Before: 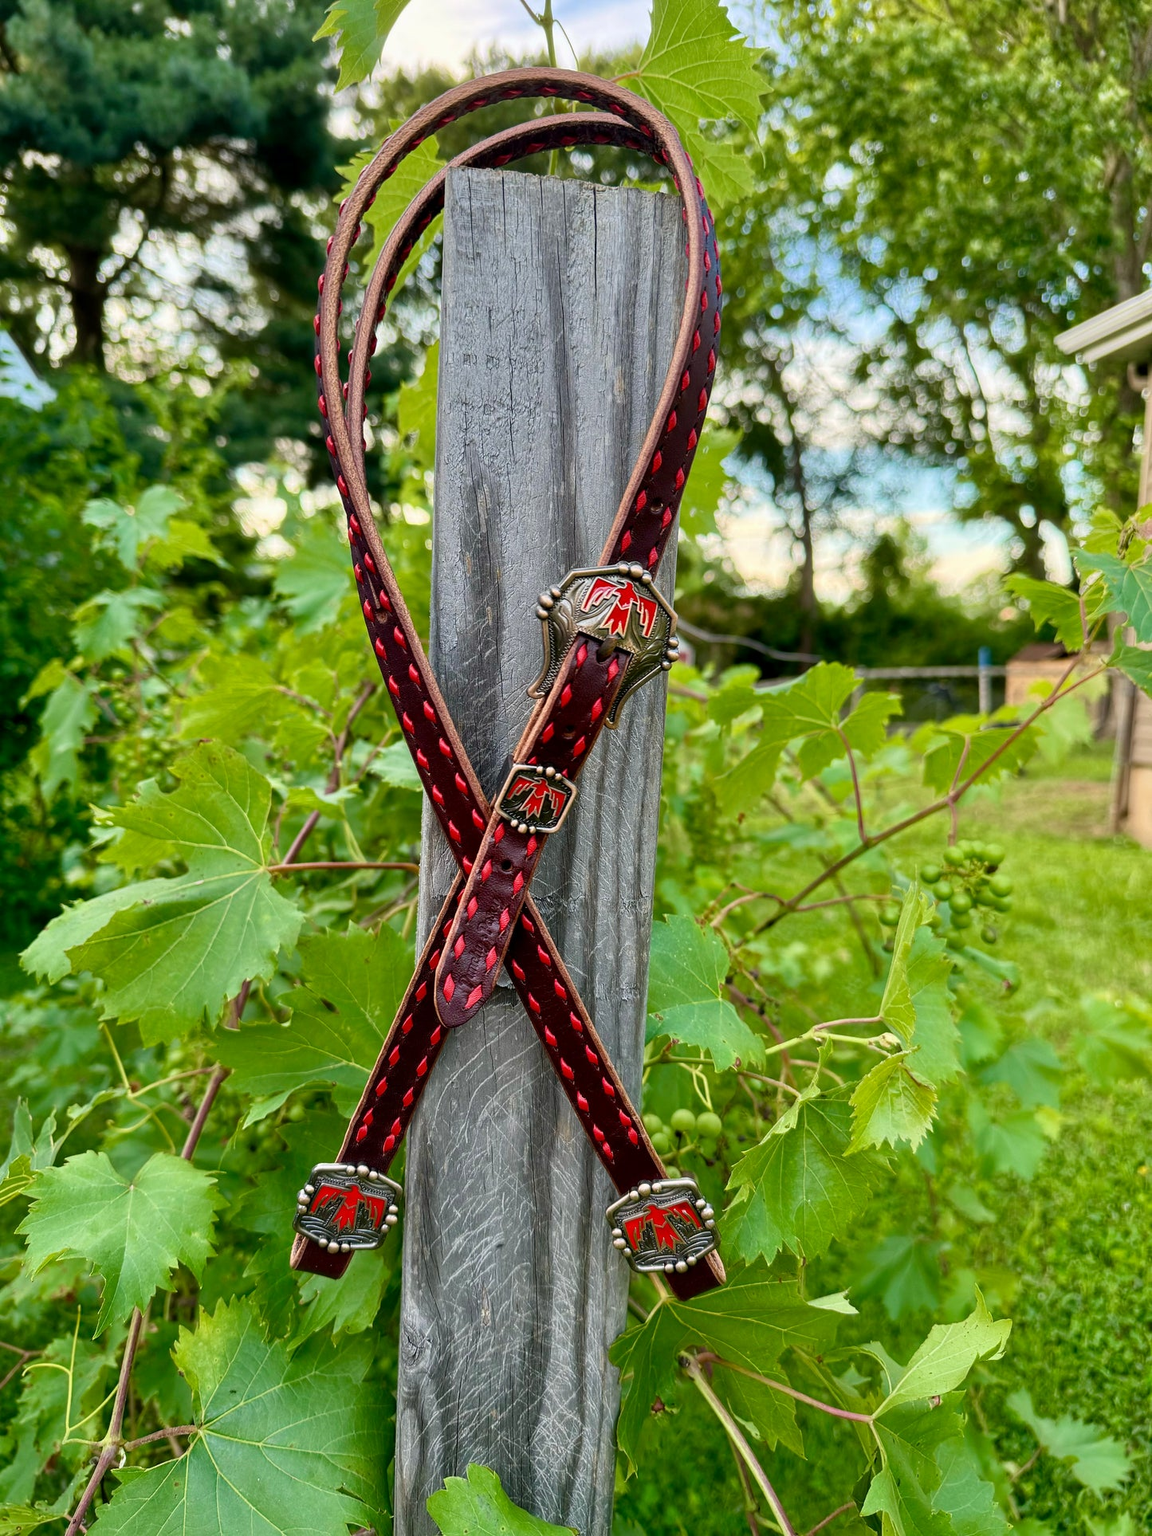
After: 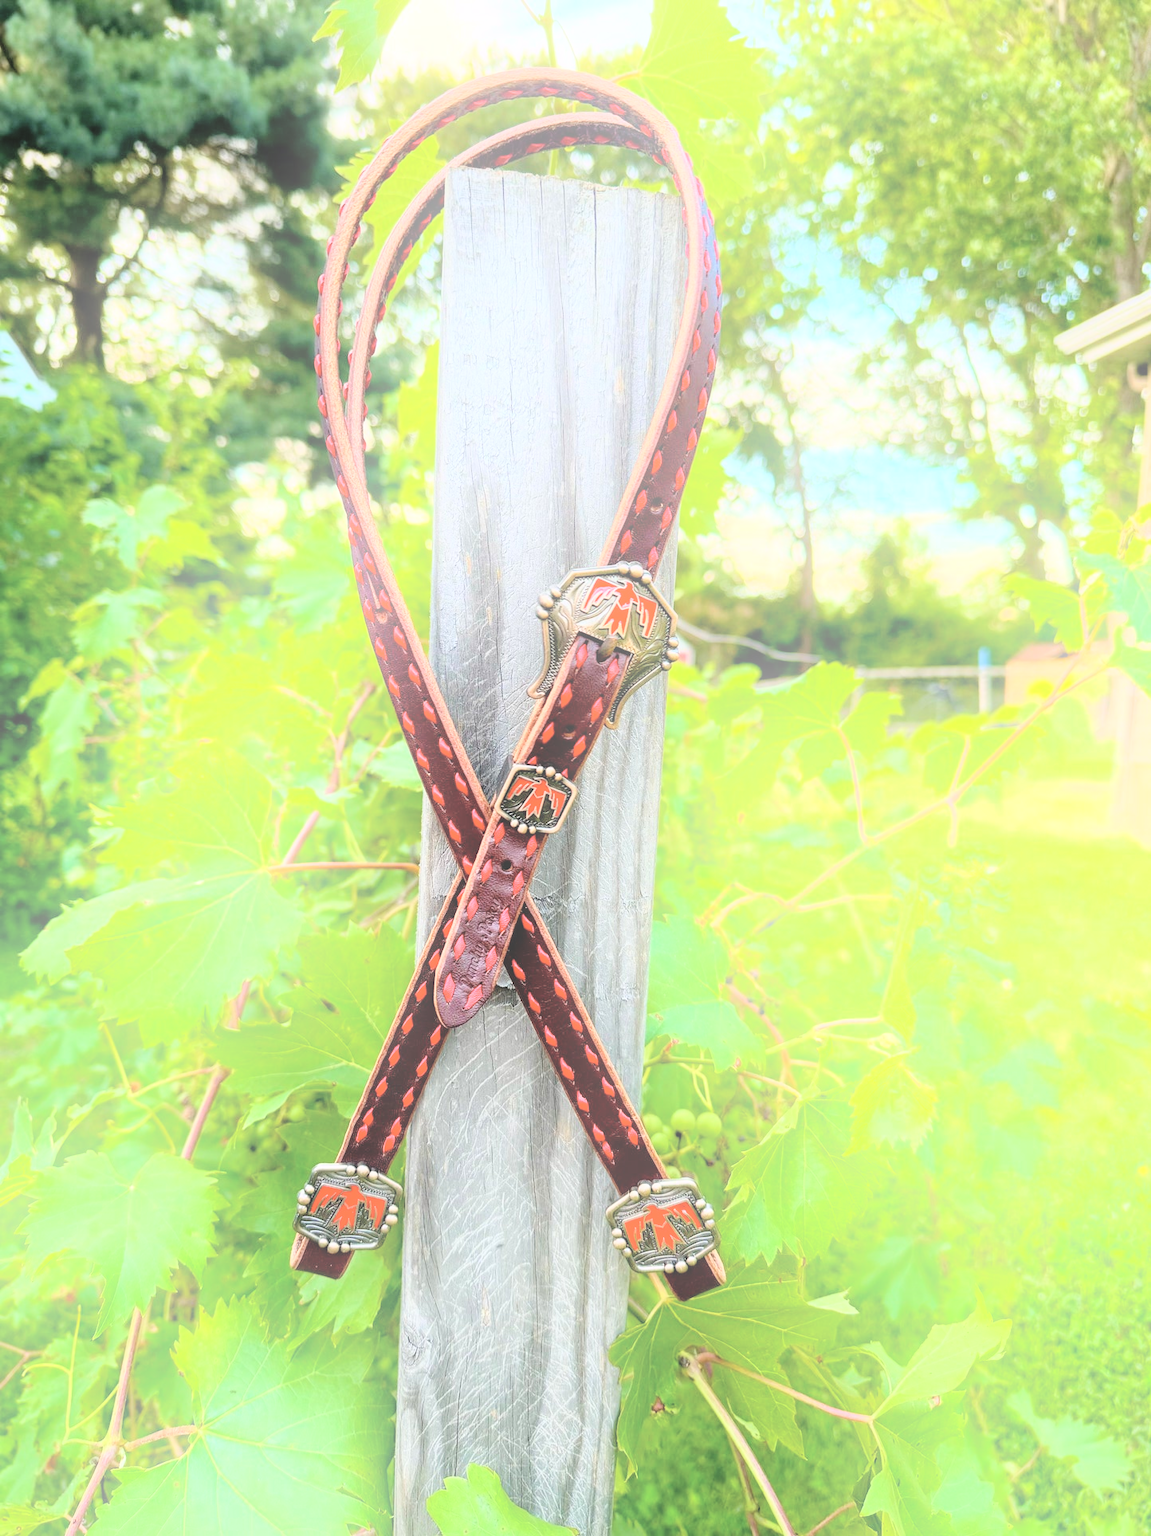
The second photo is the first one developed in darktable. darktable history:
bloom: on, module defaults
tone curve: curves: ch0 [(0, 0) (0.169, 0.367) (0.635, 0.859) (1, 1)], color space Lab, independent channels, preserve colors none
